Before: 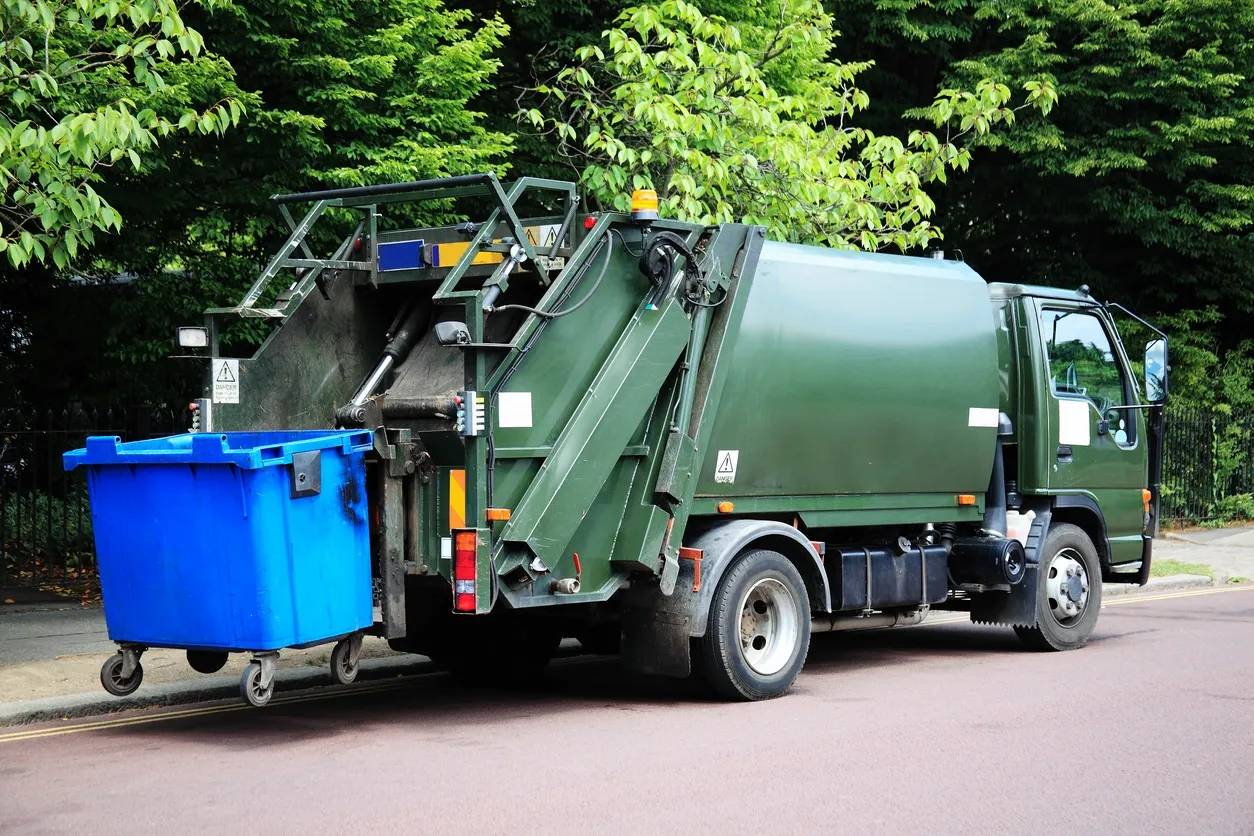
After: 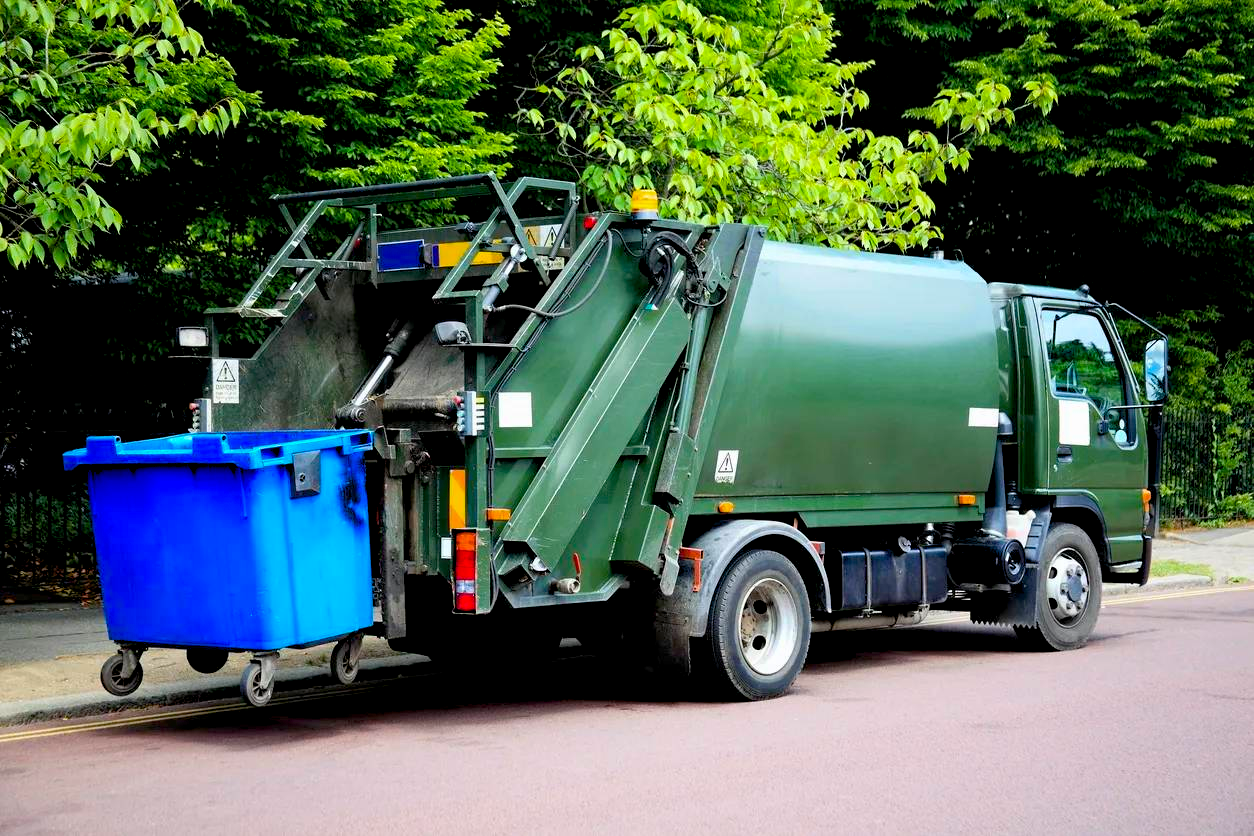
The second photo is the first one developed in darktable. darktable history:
color balance rgb: global offset › luminance -1.002%, linear chroma grading › global chroma 14.759%, perceptual saturation grading › global saturation 19.571%
